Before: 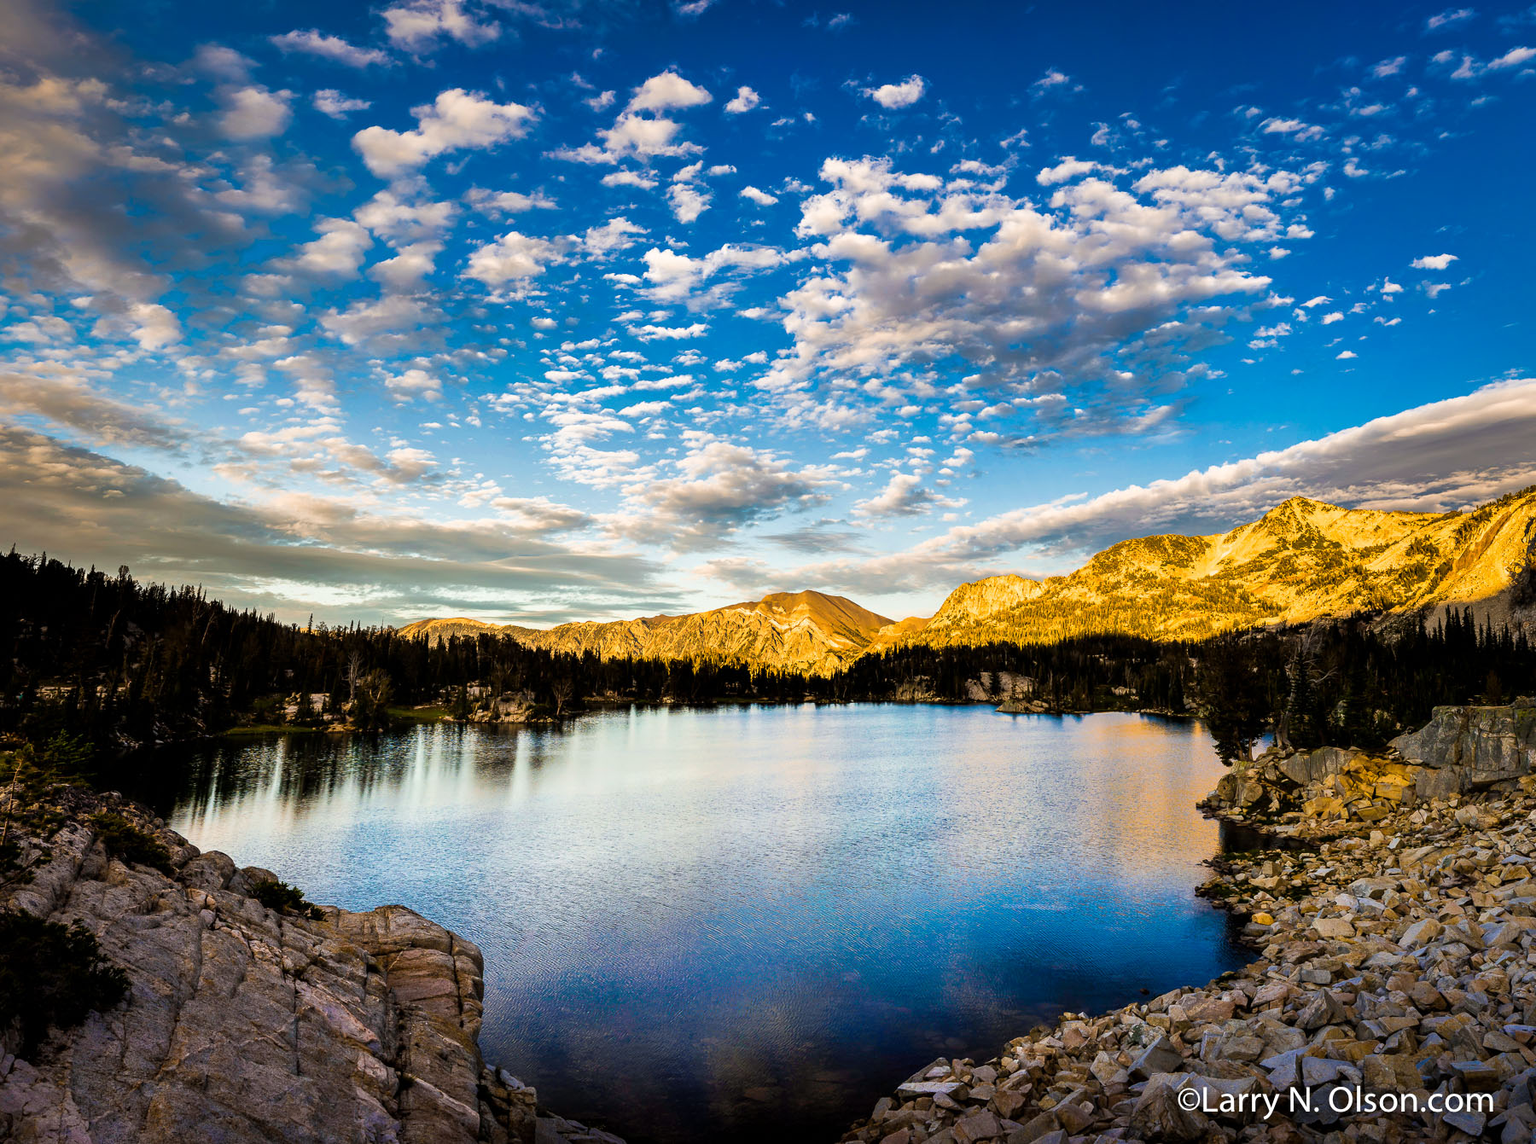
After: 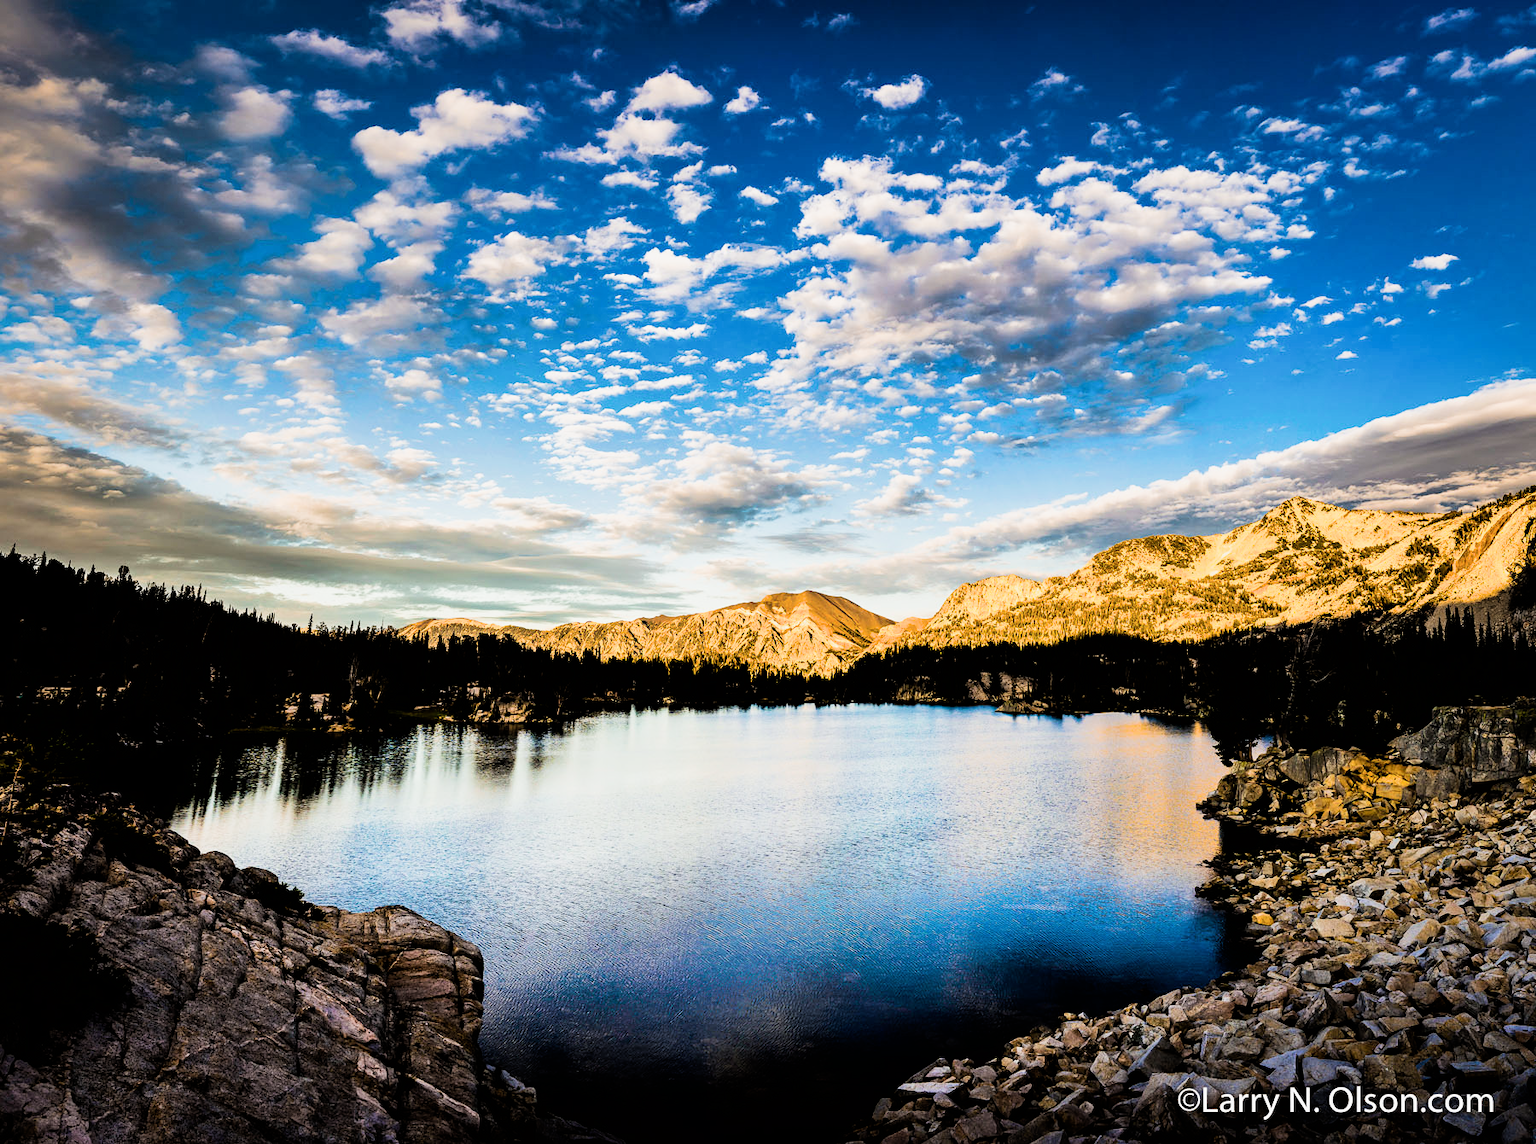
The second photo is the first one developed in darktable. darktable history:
filmic rgb: black relative exposure -5.06 EV, white relative exposure 3.5 EV, threshold 2.95 EV, hardness 3.19, contrast 1.389, highlights saturation mix -49.05%, enable highlight reconstruction true
tone equalizer: -8 EV -0.436 EV, -7 EV -0.393 EV, -6 EV -0.365 EV, -5 EV -0.187 EV, -3 EV 0.242 EV, -2 EV 0.329 EV, -1 EV 0.38 EV, +0 EV 0.405 EV, edges refinement/feathering 500, mask exposure compensation -1.57 EV, preserve details no
